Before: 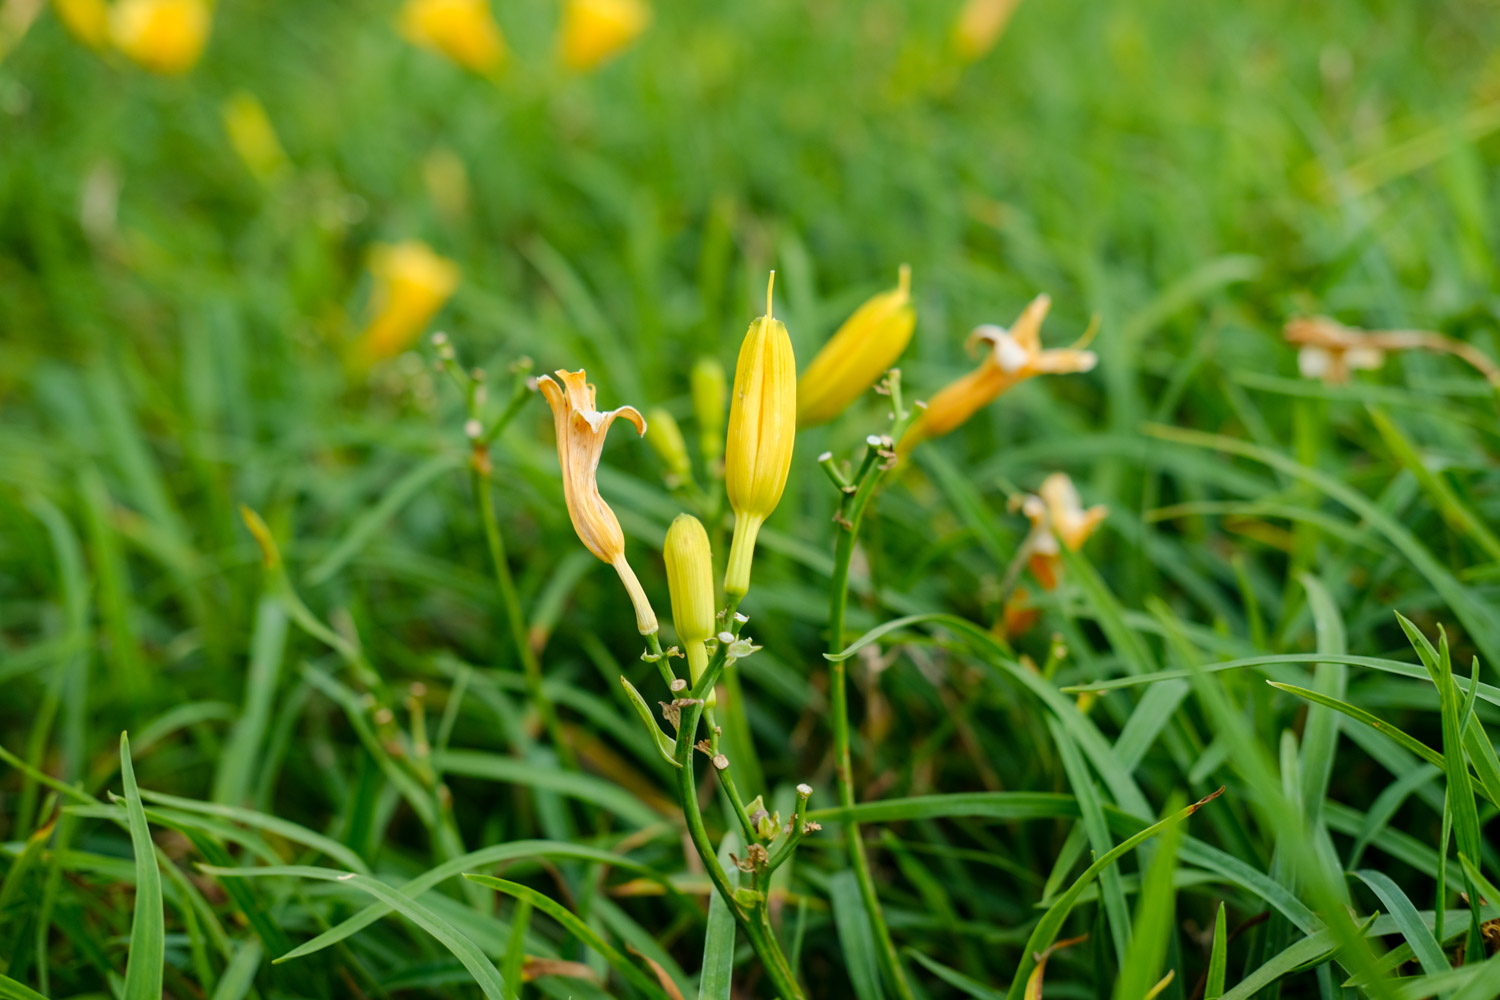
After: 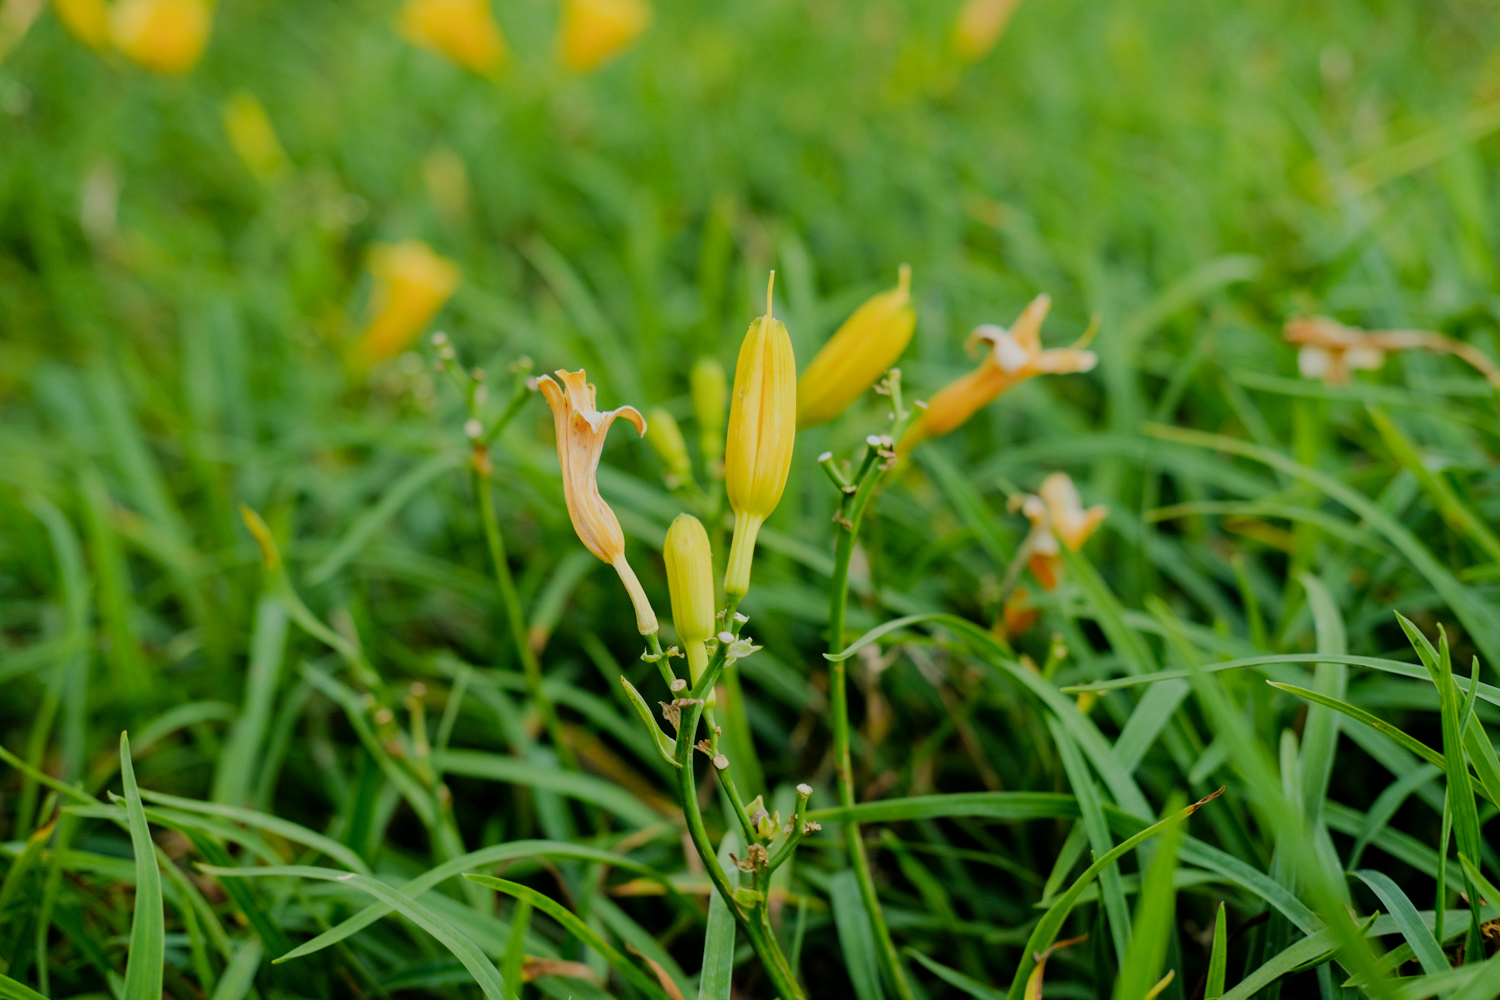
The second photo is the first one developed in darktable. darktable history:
filmic rgb: black relative exposure -7.34 EV, white relative exposure 5.06 EV, hardness 3.21
